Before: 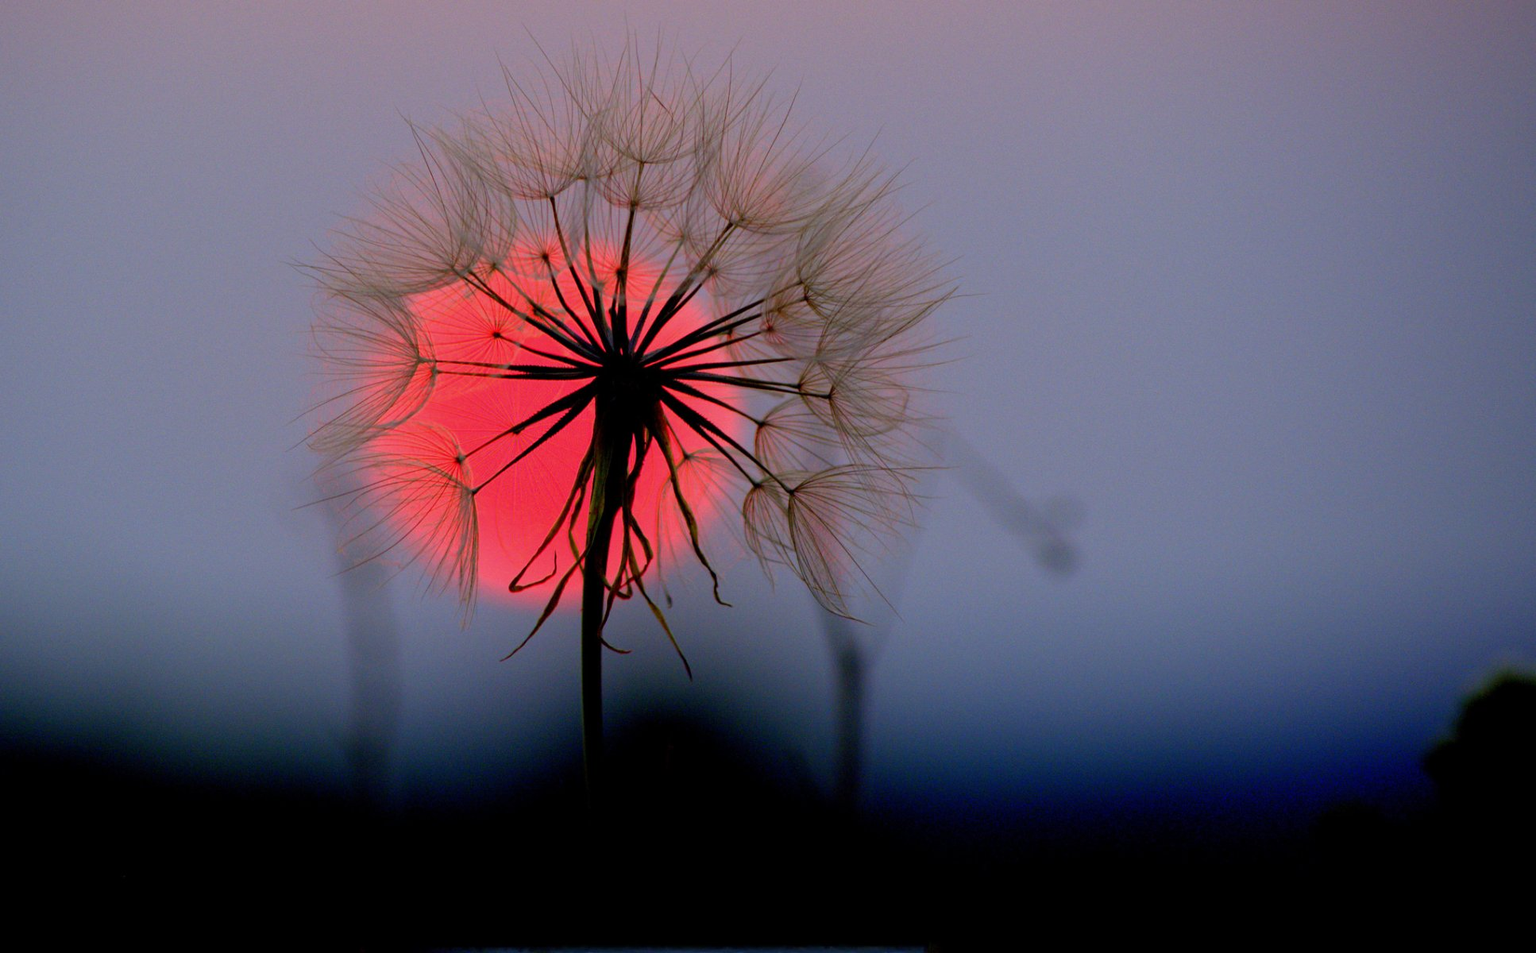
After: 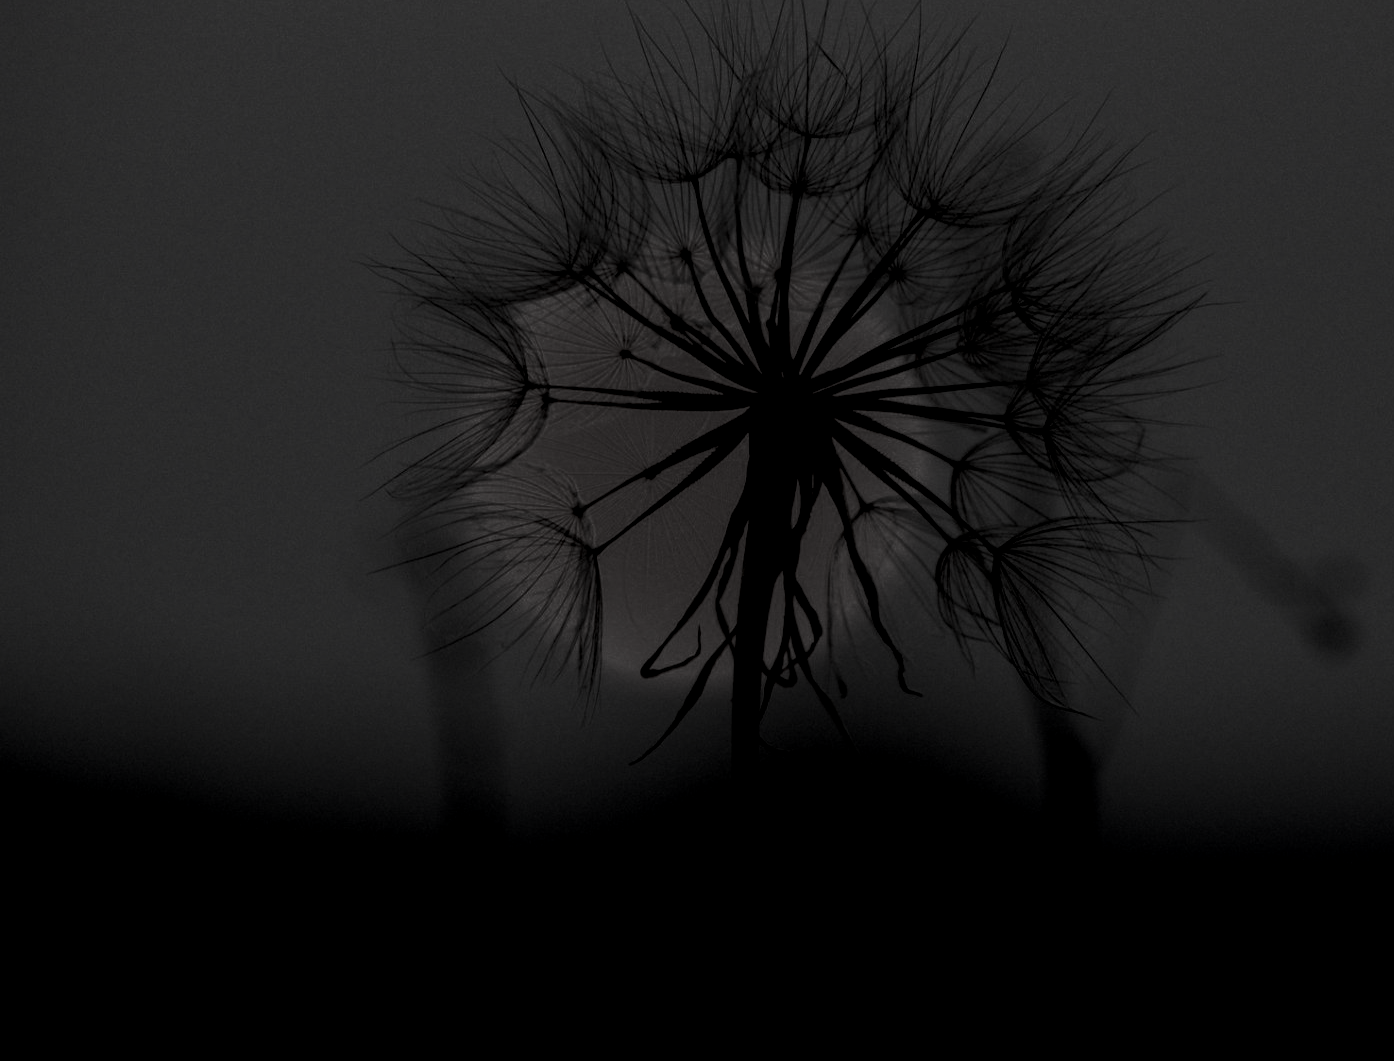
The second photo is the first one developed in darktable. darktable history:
contrast brightness saturation: contrast 0.018, brightness -0.98, saturation -0.982
local contrast: highlights 76%, shadows 55%, detail 176%, midtone range 0.205
crop: top 5.748%, right 27.887%, bottom 5.8%
